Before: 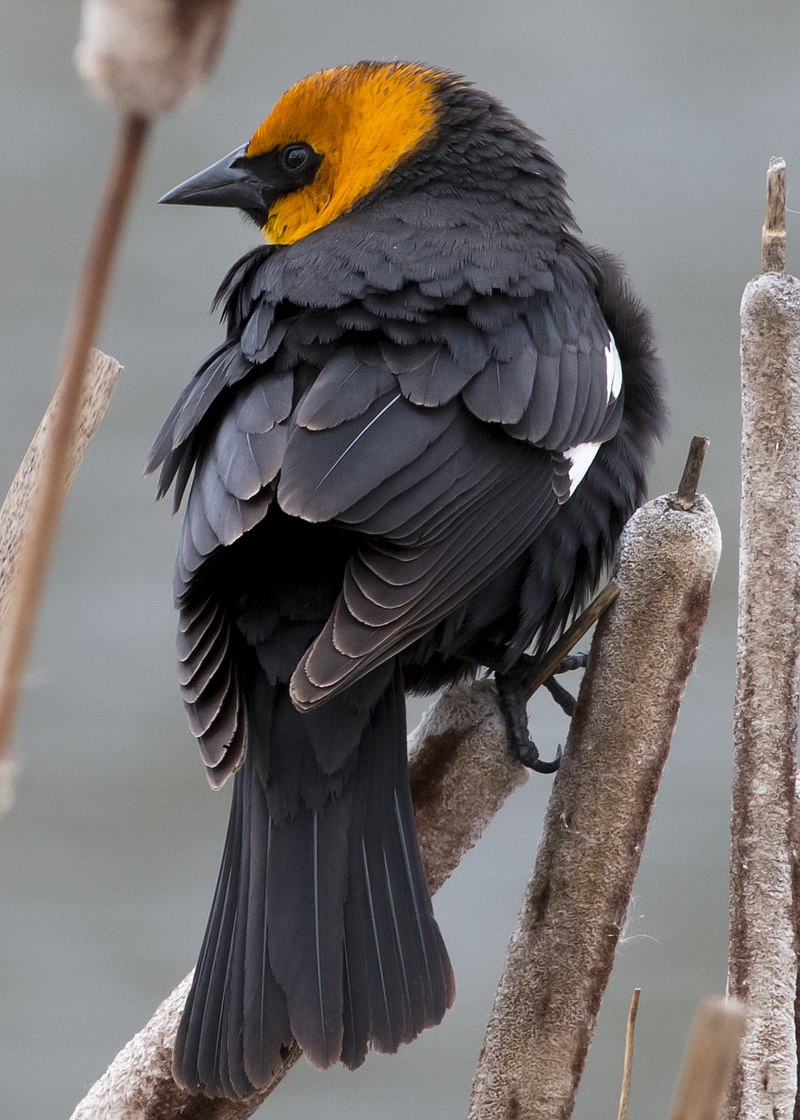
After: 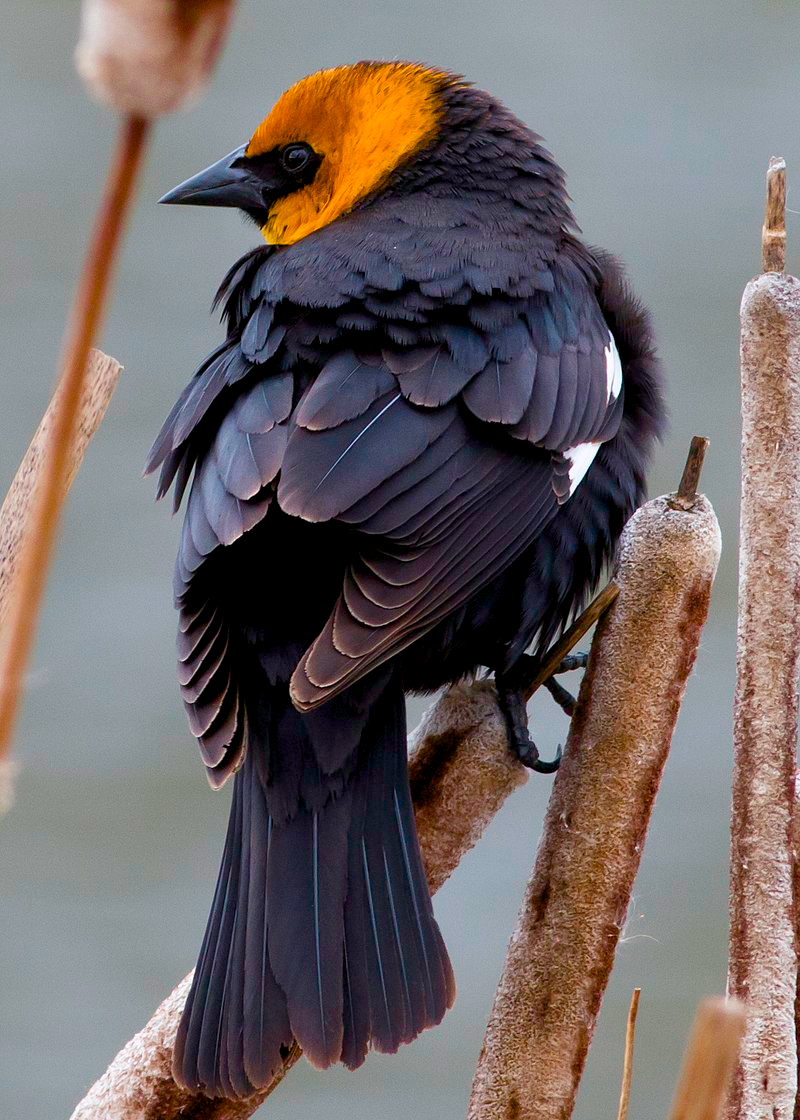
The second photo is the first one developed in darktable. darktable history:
color balance rgb: global offset › luminance -0.475%, perceptual saturation grading › global saturation 20%, perceptual saturation grading › highlights -25.71%, perceptual saturation grading › shadows 49.835%, global vibrance 50.266%
